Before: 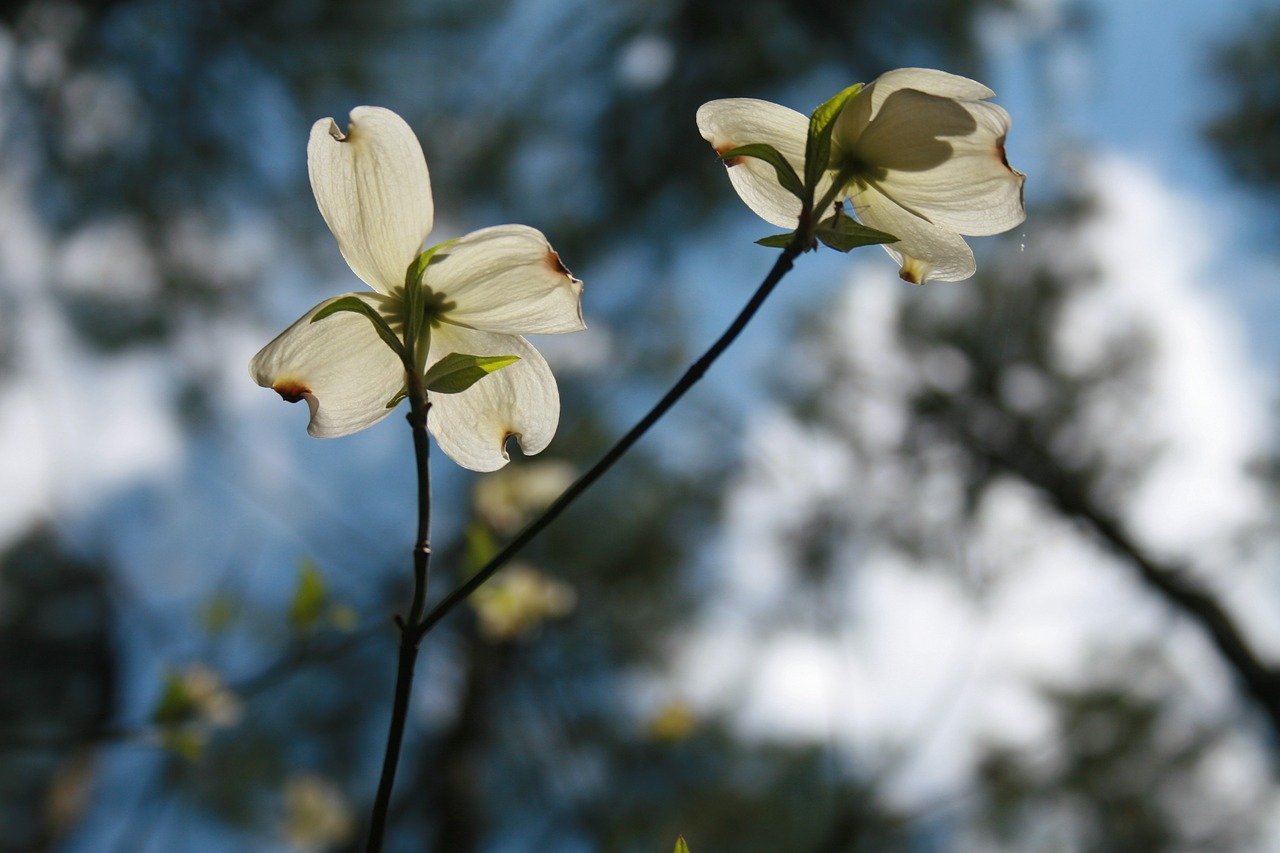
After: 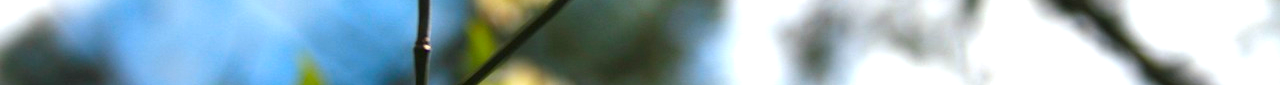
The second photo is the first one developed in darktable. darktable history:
color correction: saturation 1.34
exposure: black level correction 0, exposure 1.2 EV, compensate highlight preservation false
crop and rotate: top 59.084%, bottom 30.916%
